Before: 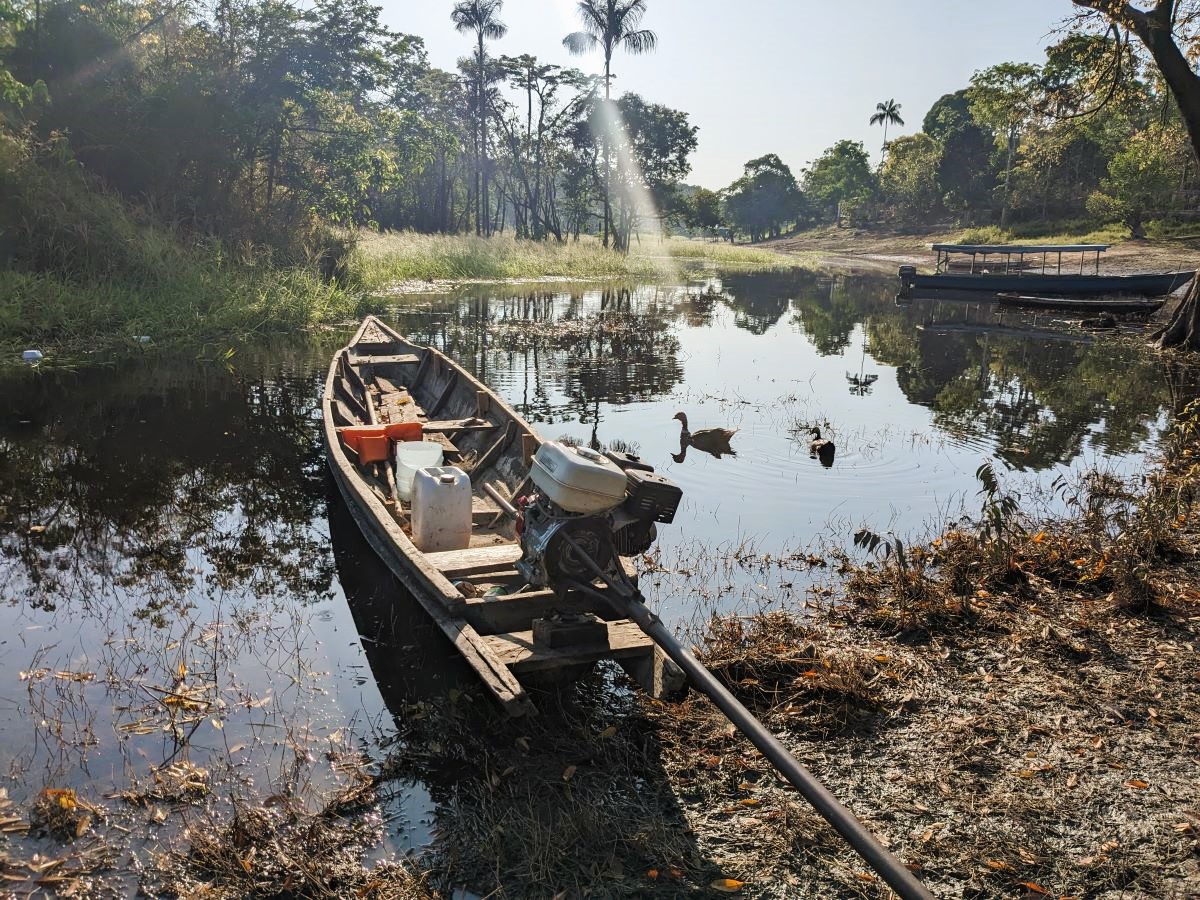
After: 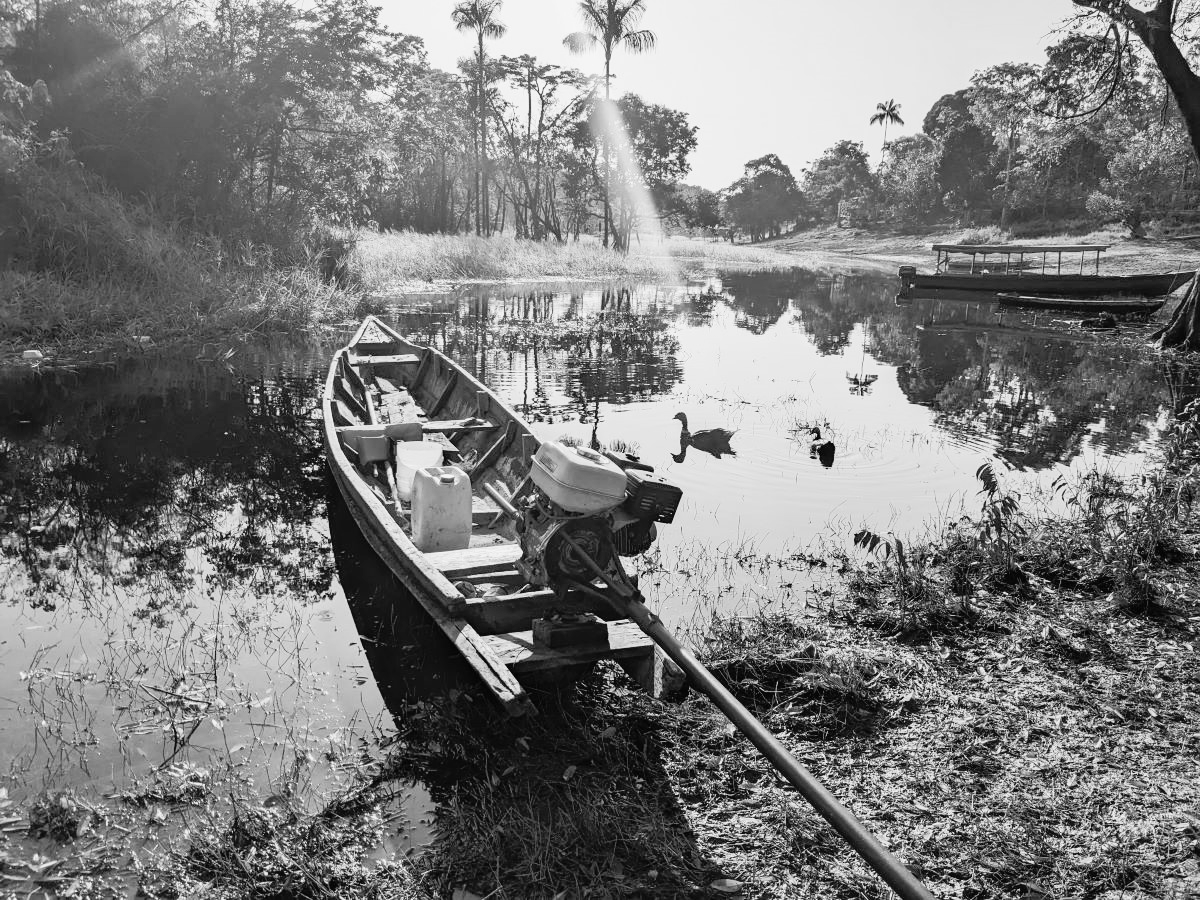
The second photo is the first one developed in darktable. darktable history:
tone curve: curves: ch0 [(0, 0.005) (0.103, 0.097) (0.18, 0.22) (0.4, 0.485) (0.5, 0.612) (0.668, 0.787) (0.823, 0.894) (1, 0.971)]; ch1 [(0, 0) (0.172, 0.123) (0.324, 0.253) (0.396, 0.388) (0.478, 0.461) (0.499, 0.498) (0.522, 0.528) (0.609, 0.686) (0.704, 0.818) (1, 1)]; ch2 [(0, 0) (0.411, 0.424) (0.496, 0.501) (0.515, 0.514) (0.555, 0.585) (0.641, 0.69) (1, 1)], color space Lab, independent channels, preserve colors none
monochrome: on, module defaults
